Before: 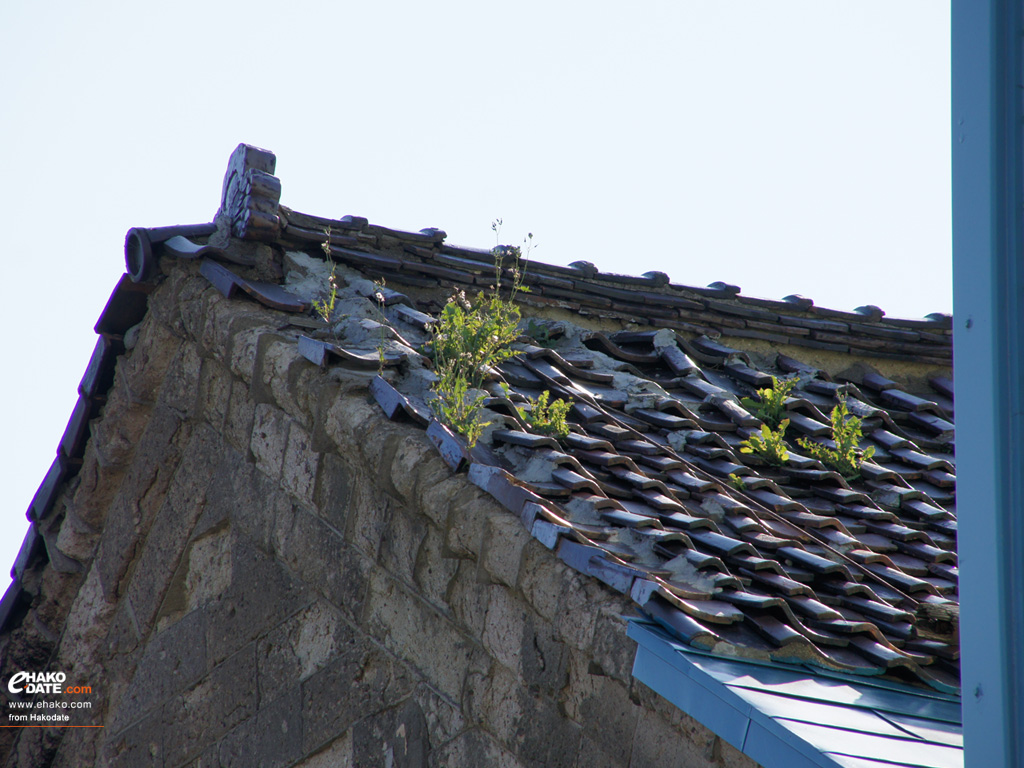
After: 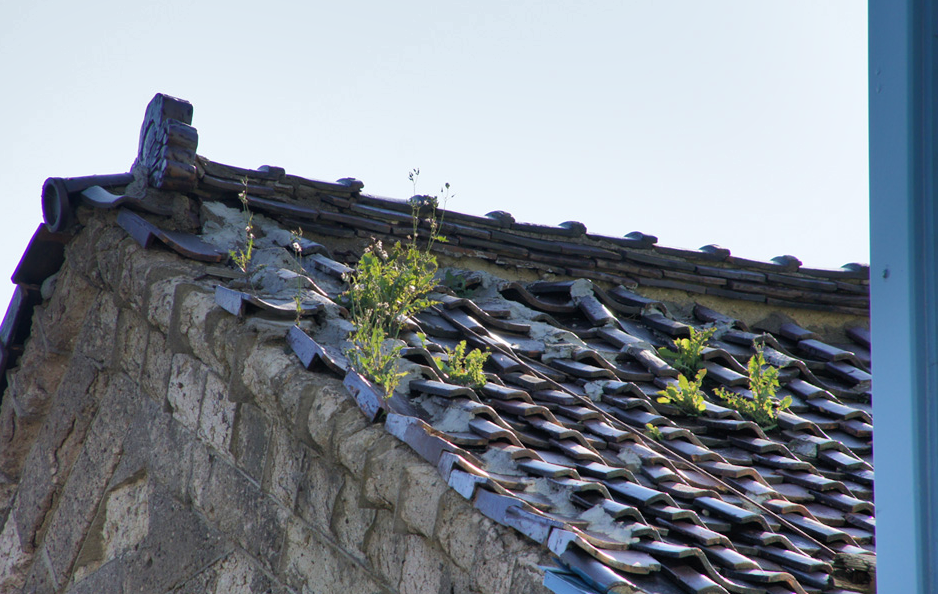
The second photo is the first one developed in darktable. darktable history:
crop: left 8.155%, top 6.611%, bottom 15.385%
shadows and highlights: shadows 75, highlights -60.85, soften with gaussian
